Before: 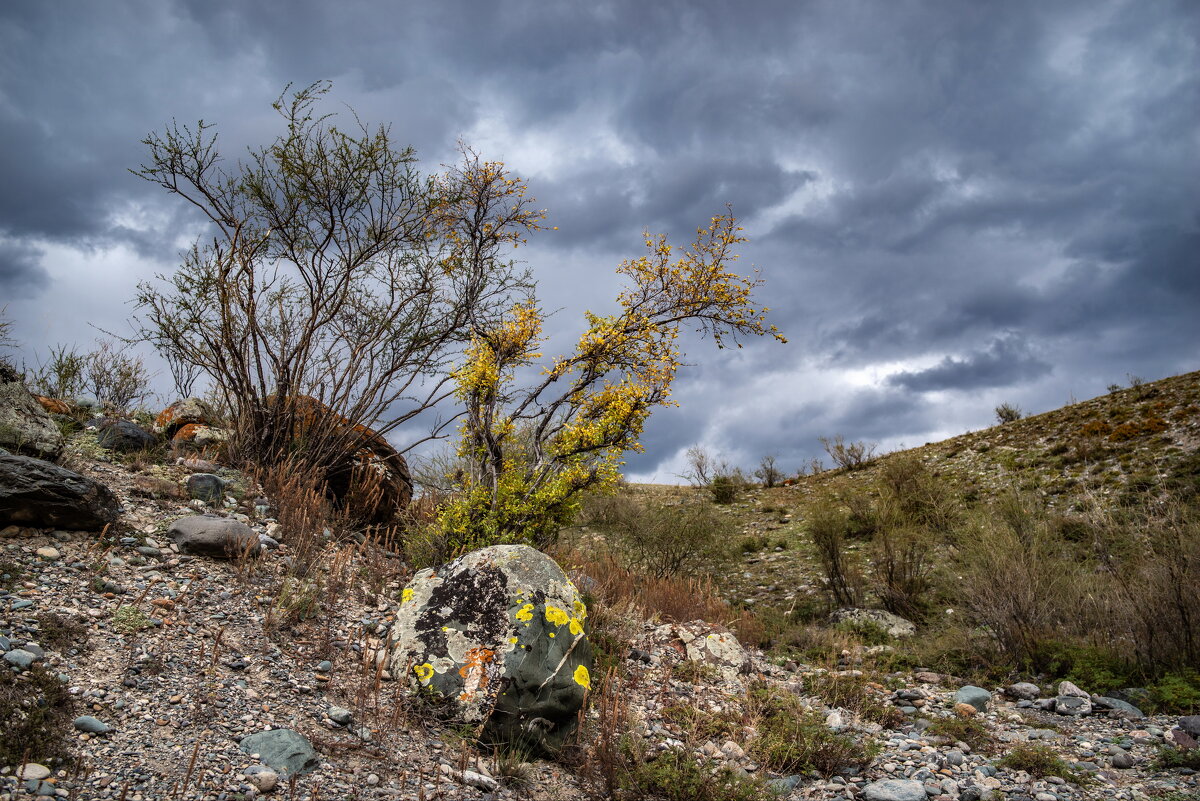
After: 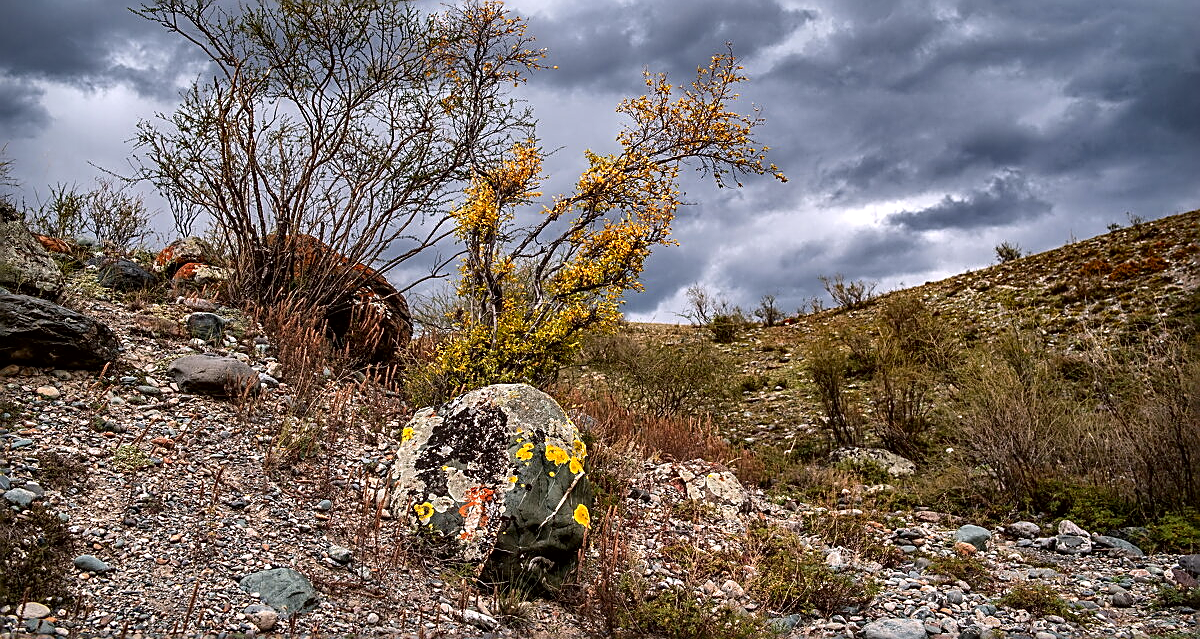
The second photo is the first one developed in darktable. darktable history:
crop and rotate: top 20.158%
color zones: curves: ch1 [(0.24, 0.629) (0.75, 0.5)]; ch2 [(0.255, 0.454) (0.745, 0.491)]
sharpen: amount 1.002
local contrast: mode bilateral grid, contrast 20, coarseness 50, detail 144%, midtone range 0.2
color correction: highlights a* 3.09, highlights b* -1.48, shadows a* -0.055, shadows b* 2.2, saturation 0.984
